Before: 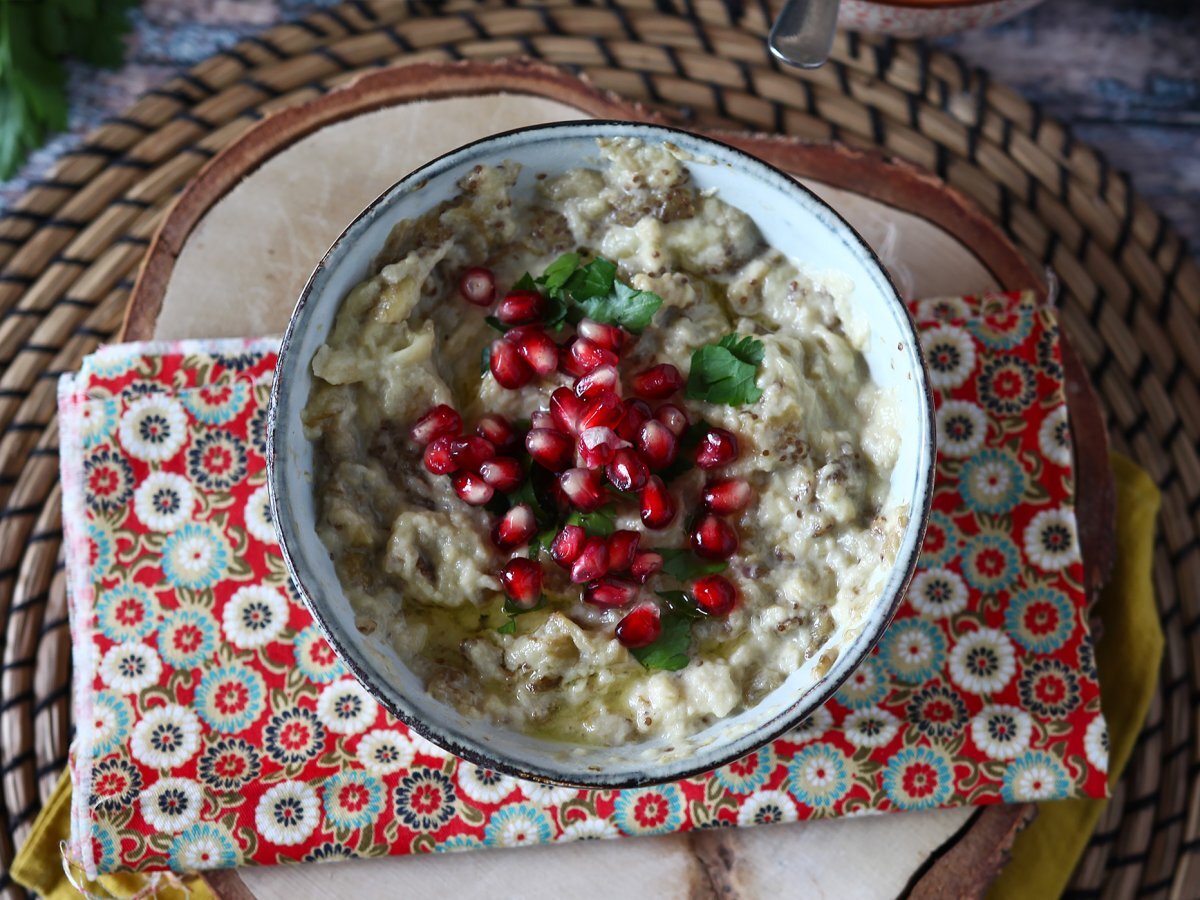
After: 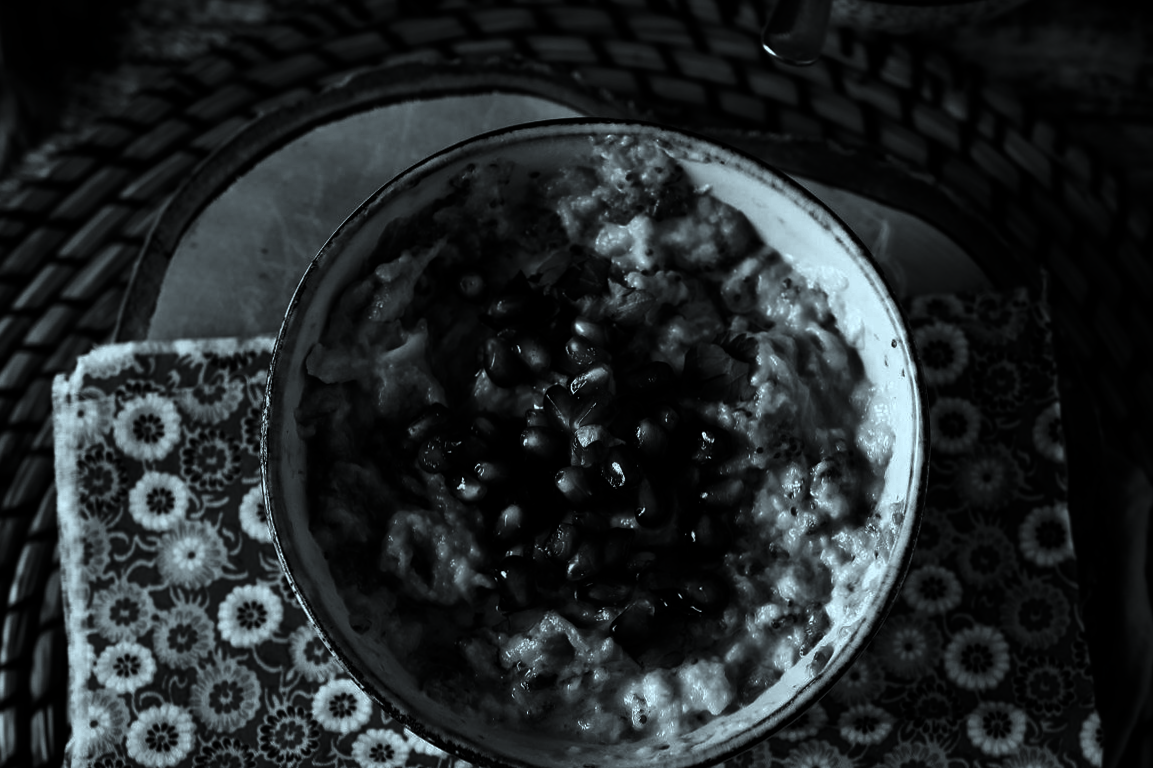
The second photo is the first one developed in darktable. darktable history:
contrast brightness saturation: contrast 0.02, brightness -1, saturation -1
color correction: highlights a* -10.04, highlights b* -10.37
crop and rotate: angle 0.2°, left 0.275%, right 3.127%, bottom 14.18%
